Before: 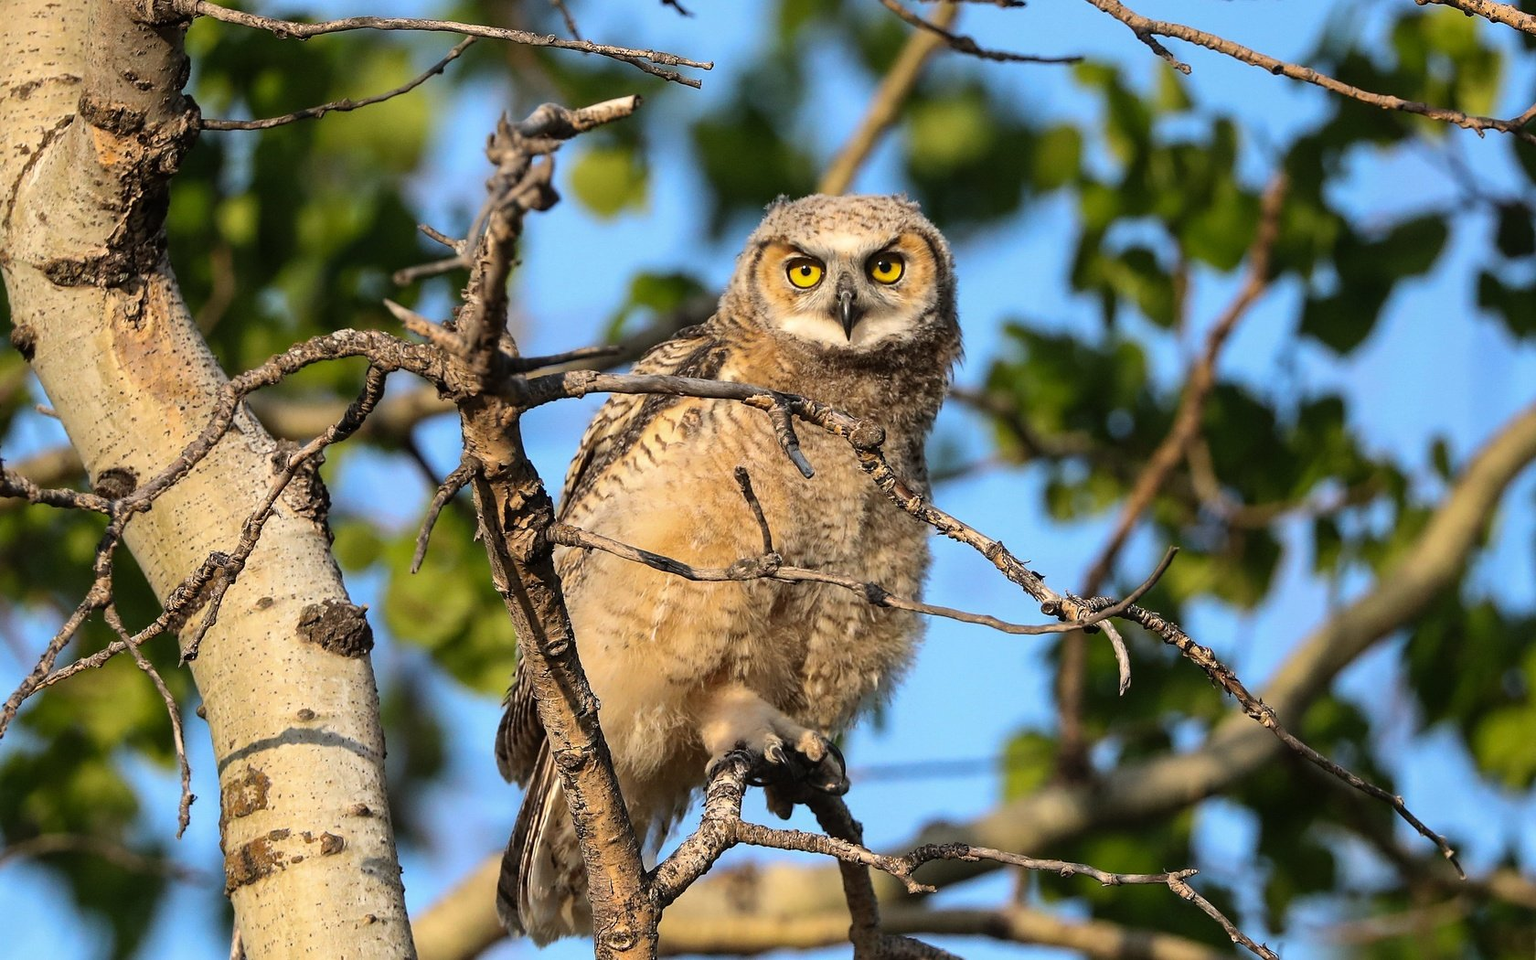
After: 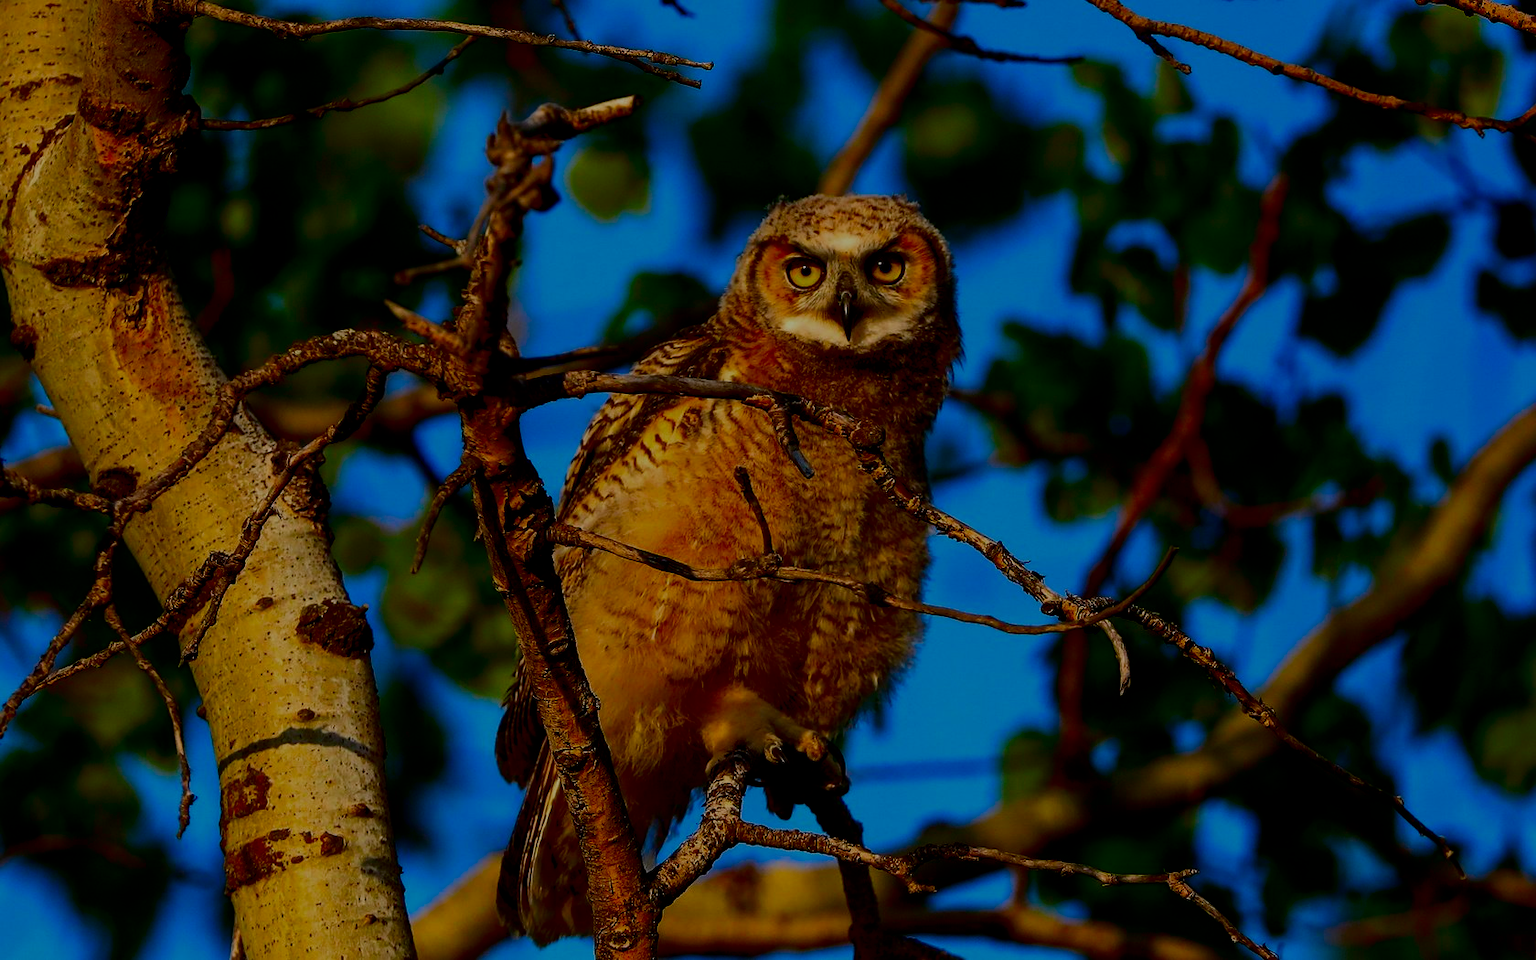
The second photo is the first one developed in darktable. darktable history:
tone equalizer: on, module defaults
contrast brightness saturation: brightness -1, saturation 1
filmic rgb: black relative exposure -5 EV, hardness 2.88, contrast 1.1
